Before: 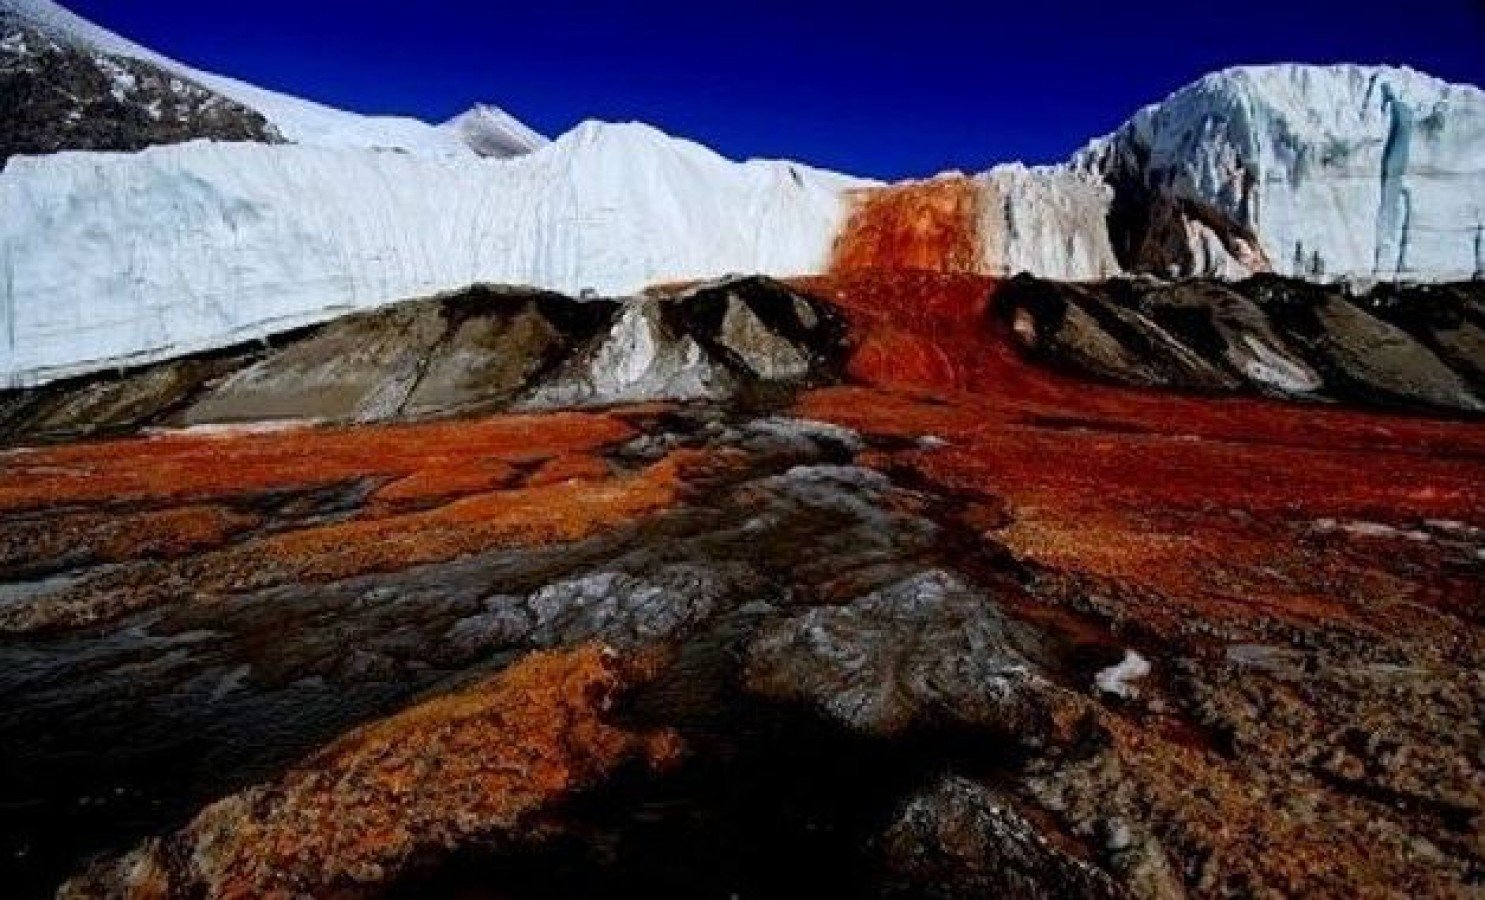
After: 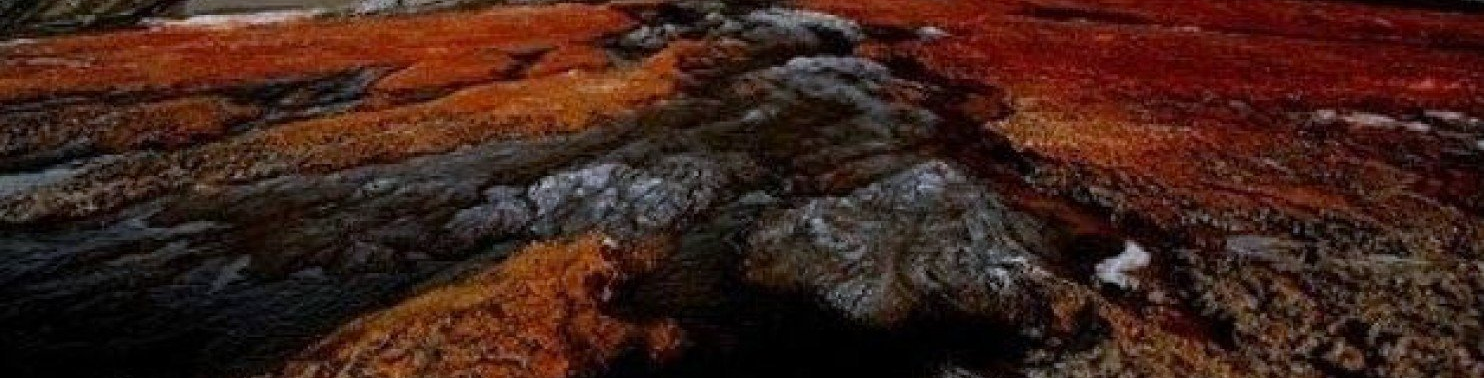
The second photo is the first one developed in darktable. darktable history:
crop: top 45.551%, bottom 12.262%
white balance: red 0.974, blue 1.044
